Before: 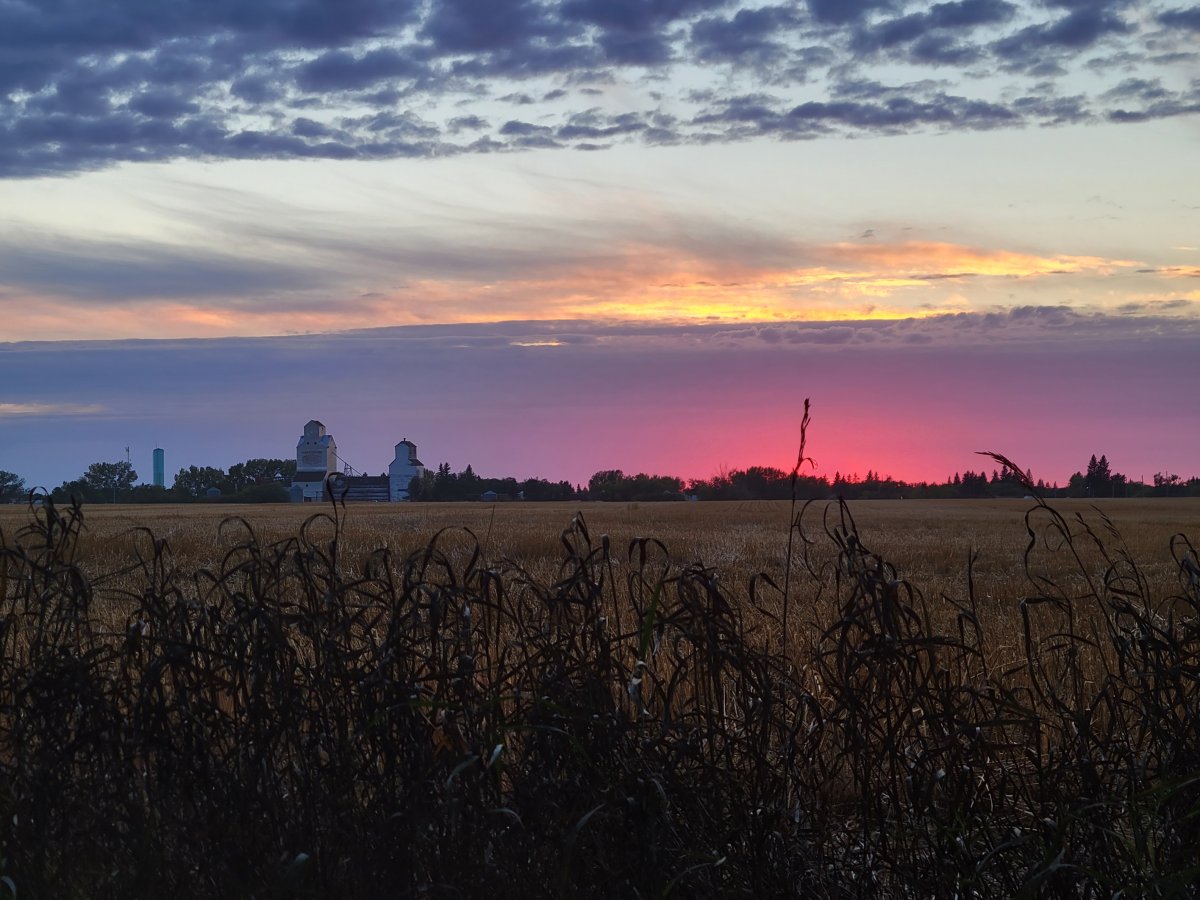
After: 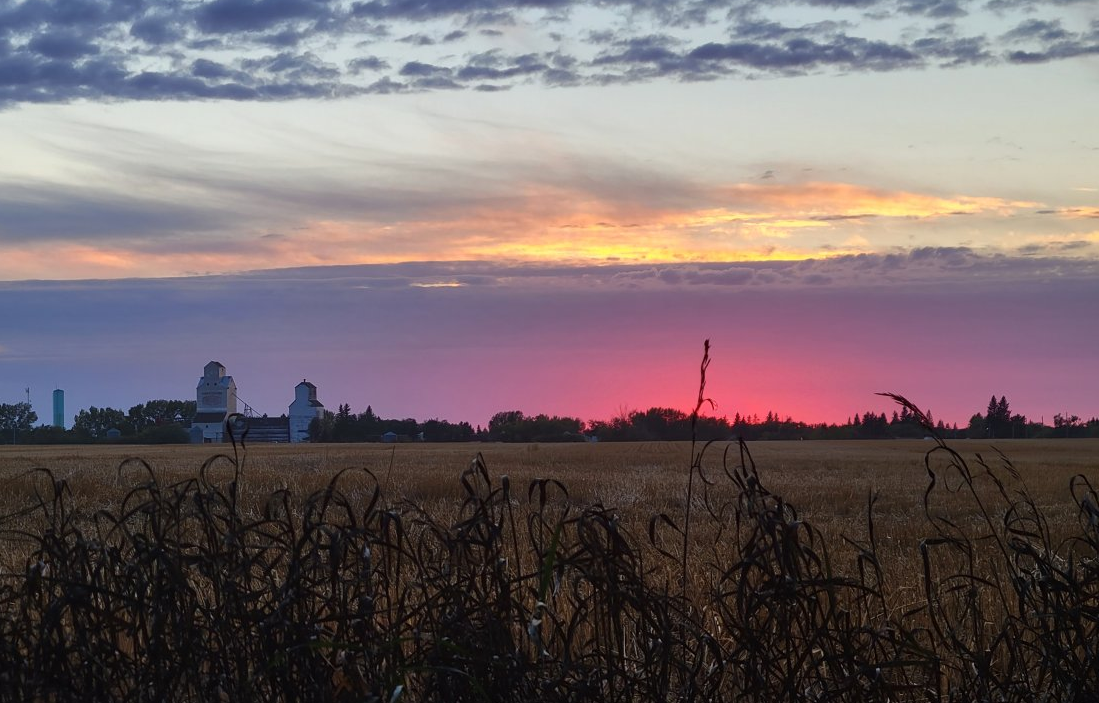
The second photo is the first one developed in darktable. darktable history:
crop: left 8.378%, top 6.587%, bottom 15.201%
